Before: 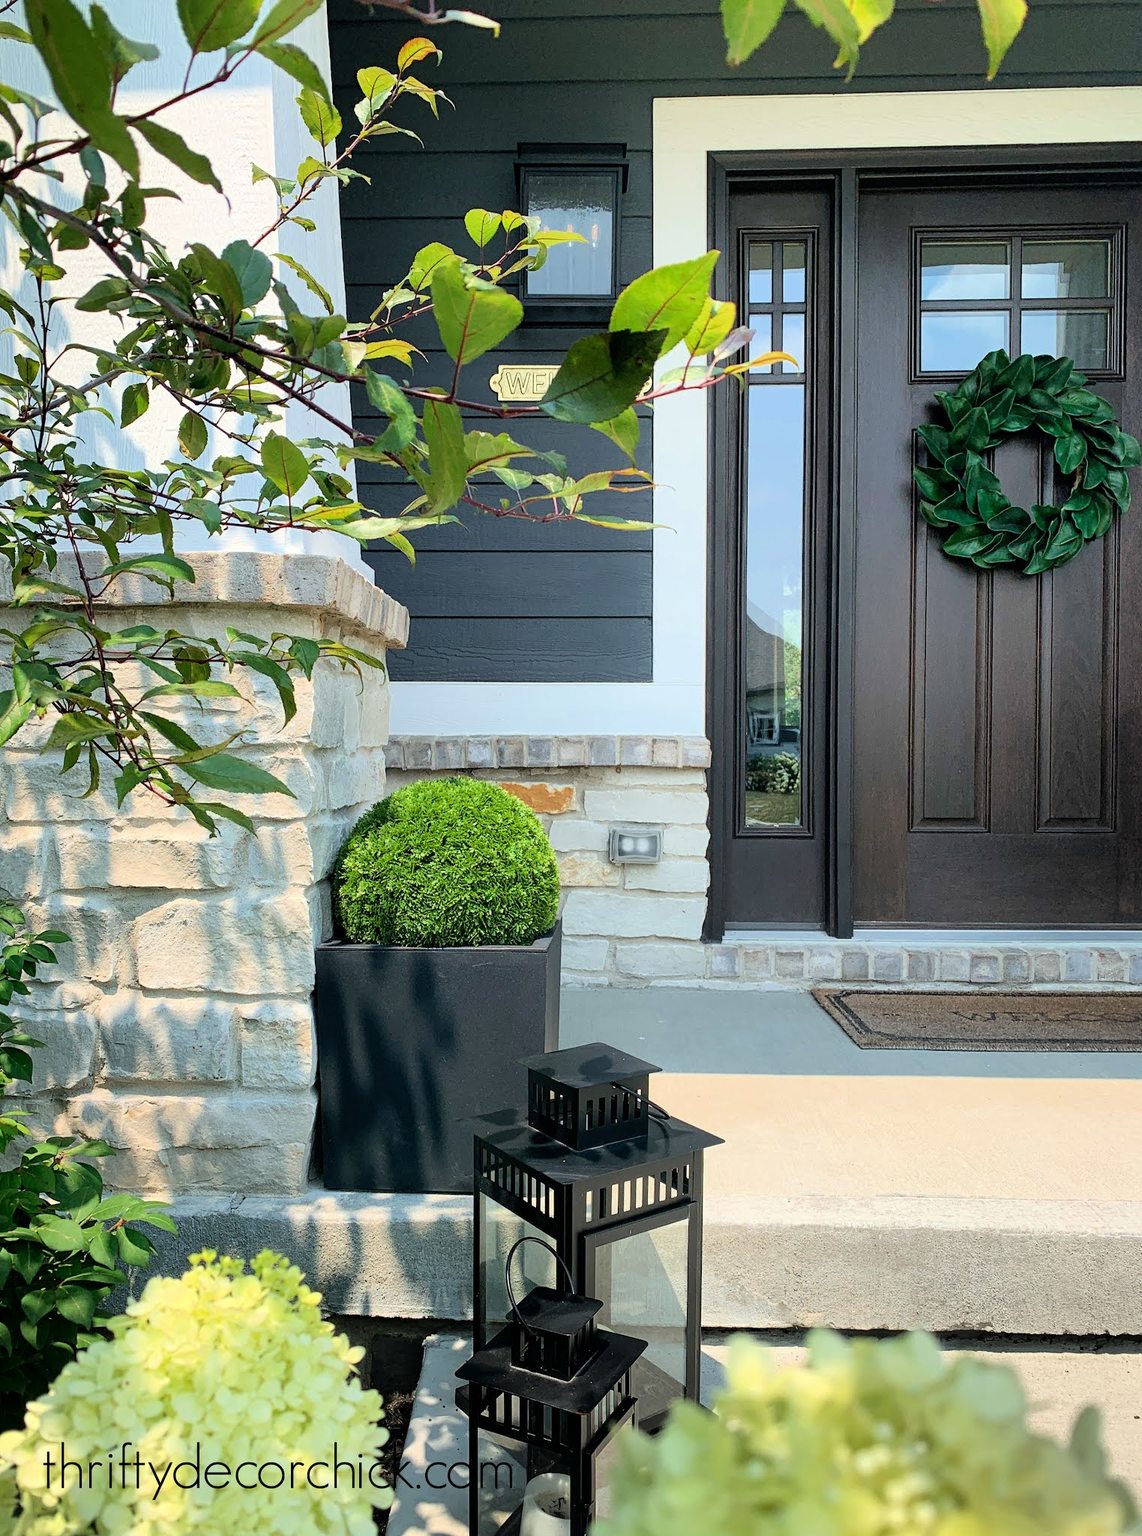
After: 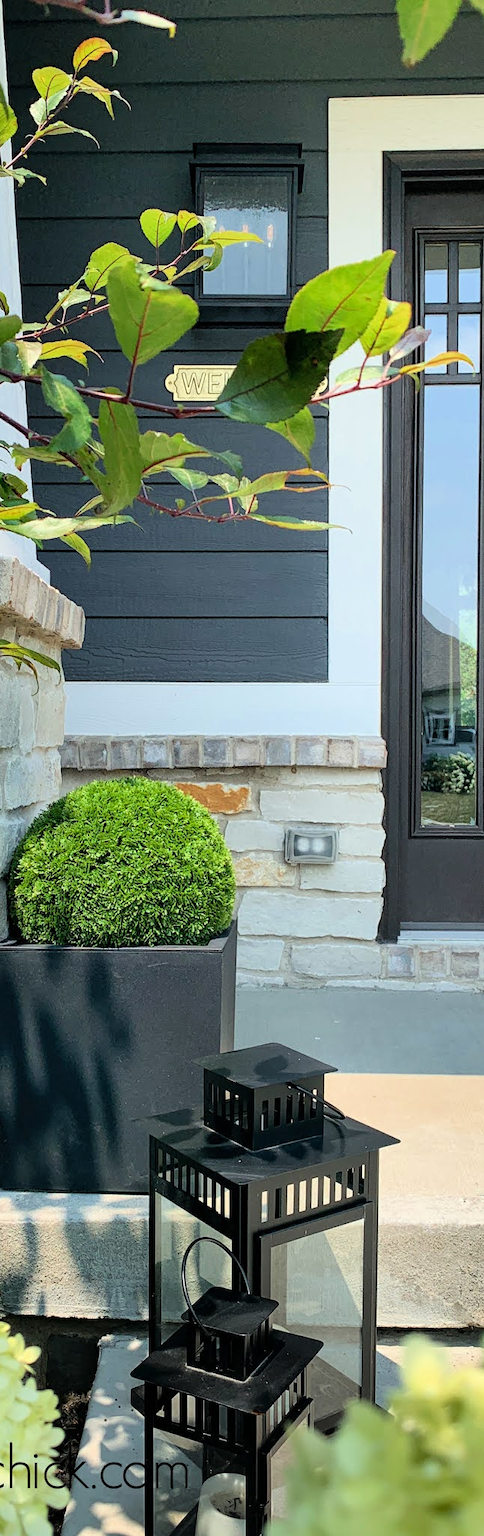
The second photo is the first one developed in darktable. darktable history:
crop: left 28.45%, right 29.12%
shadows and highlights: highlights color adjustment 55.26%, soften with gaussian
